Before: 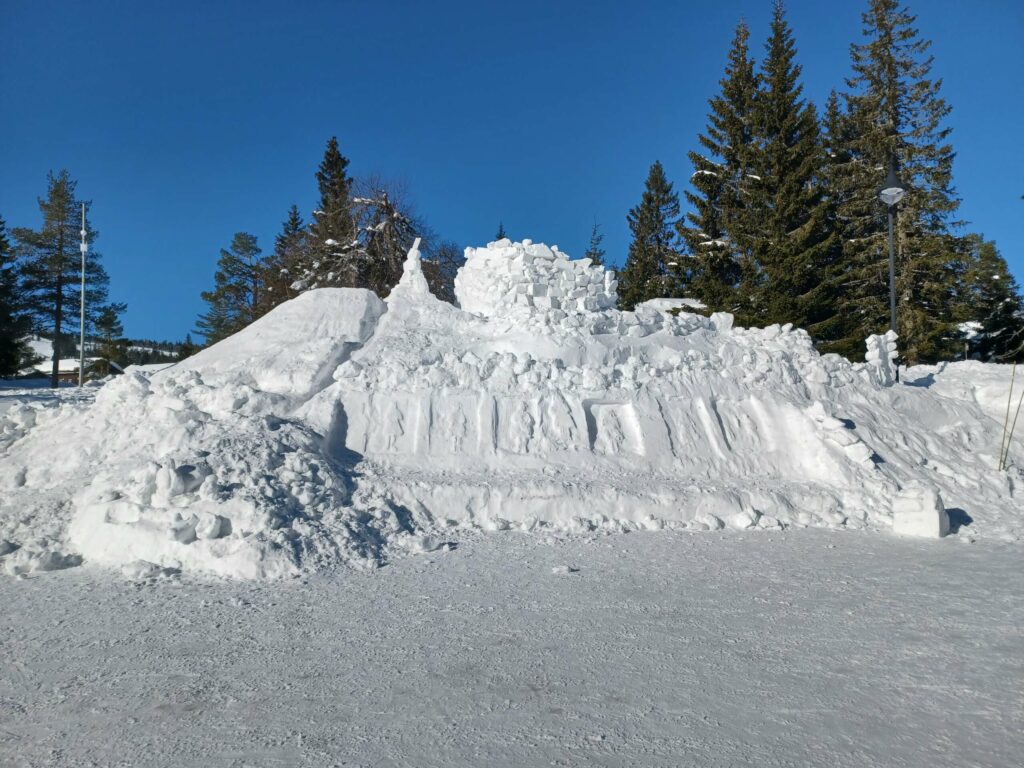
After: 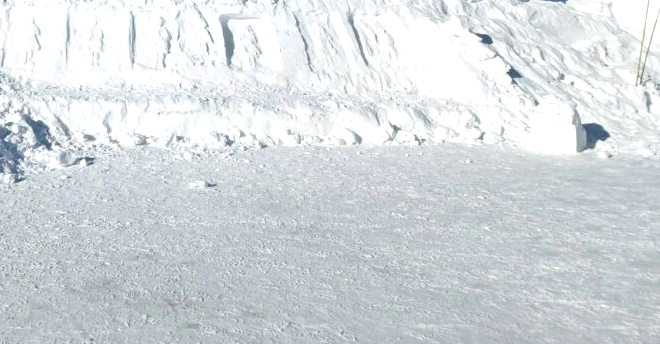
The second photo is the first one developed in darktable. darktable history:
exposure: black level correction 0, exposure 1 EV, compensate exposure bias true, compensate highlight preservation false
crop and rotate: left 35.509%, top 50.238%, bottom 4.934%
color balance: lift [1.01, 1, 1, 1], gamma [1.097, 1, 1, 1], gain [0.85, 1, 1, 1]
